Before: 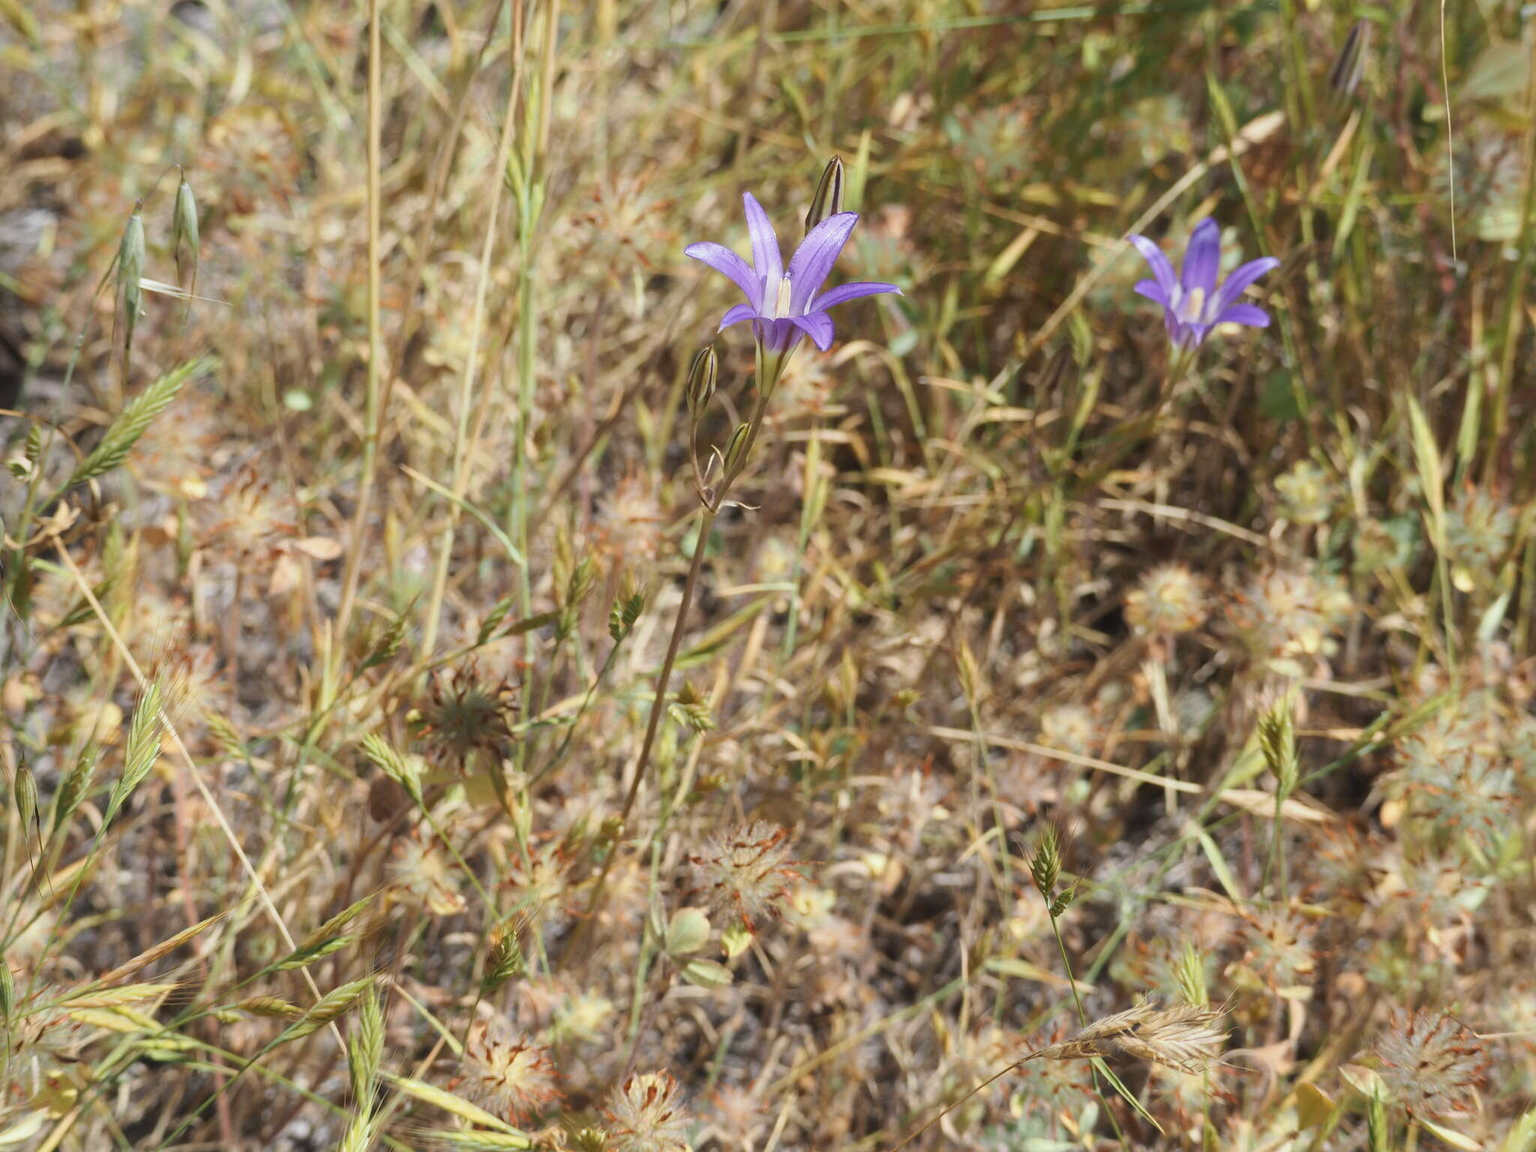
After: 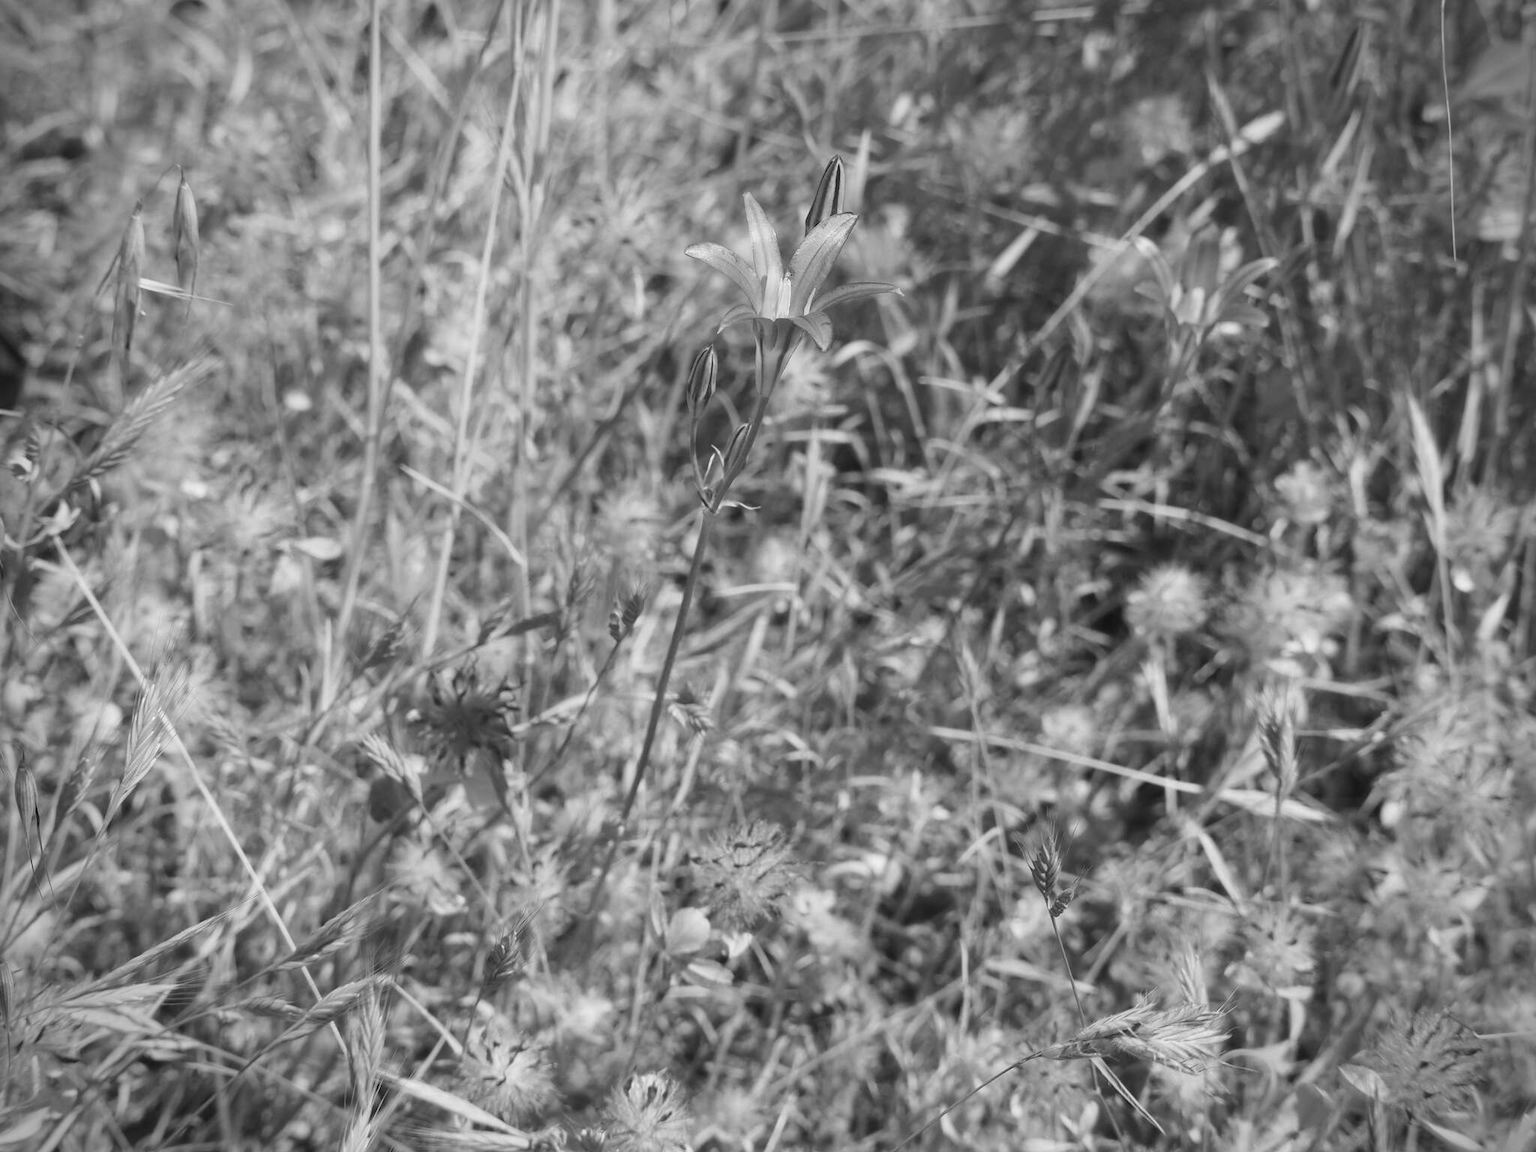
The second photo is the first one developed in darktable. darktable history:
contrast brightness saturation: saturation -1
exposure: exposure -0.04 EV, compensate highlight preservation false
vignetting: fall-off start 88.53%, fall-off radius 44.2%, saturation 0.376, width/height ratio 1.161
